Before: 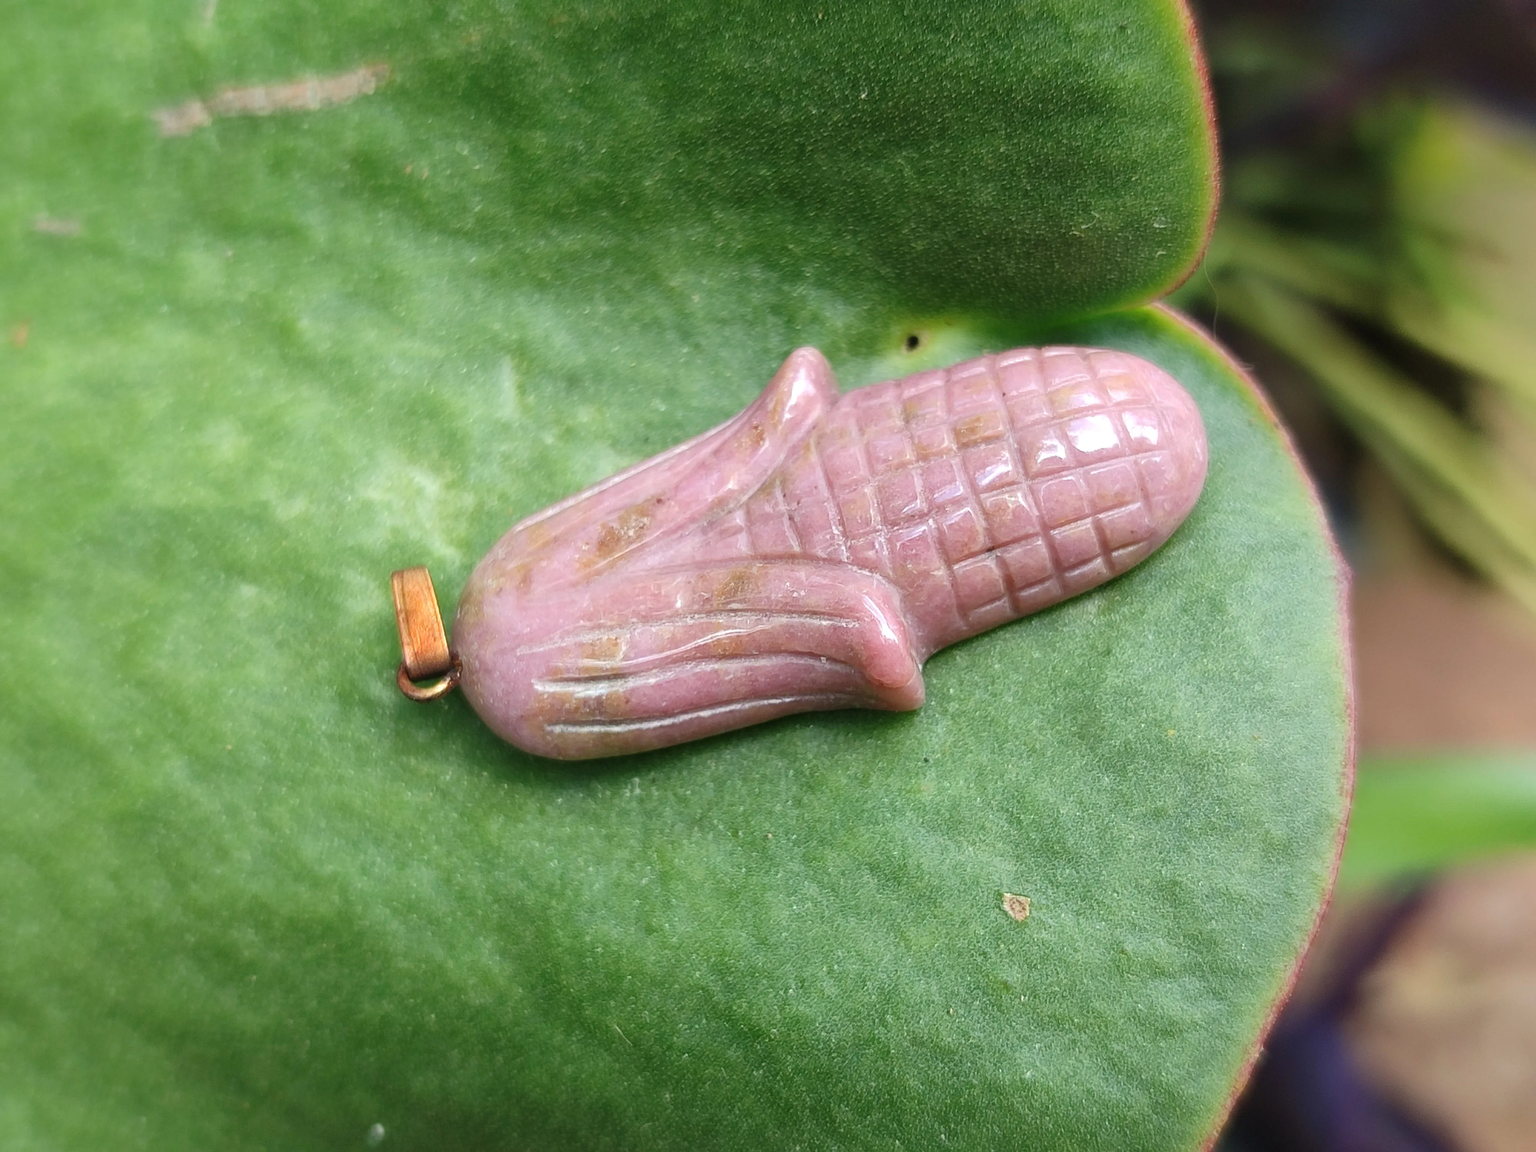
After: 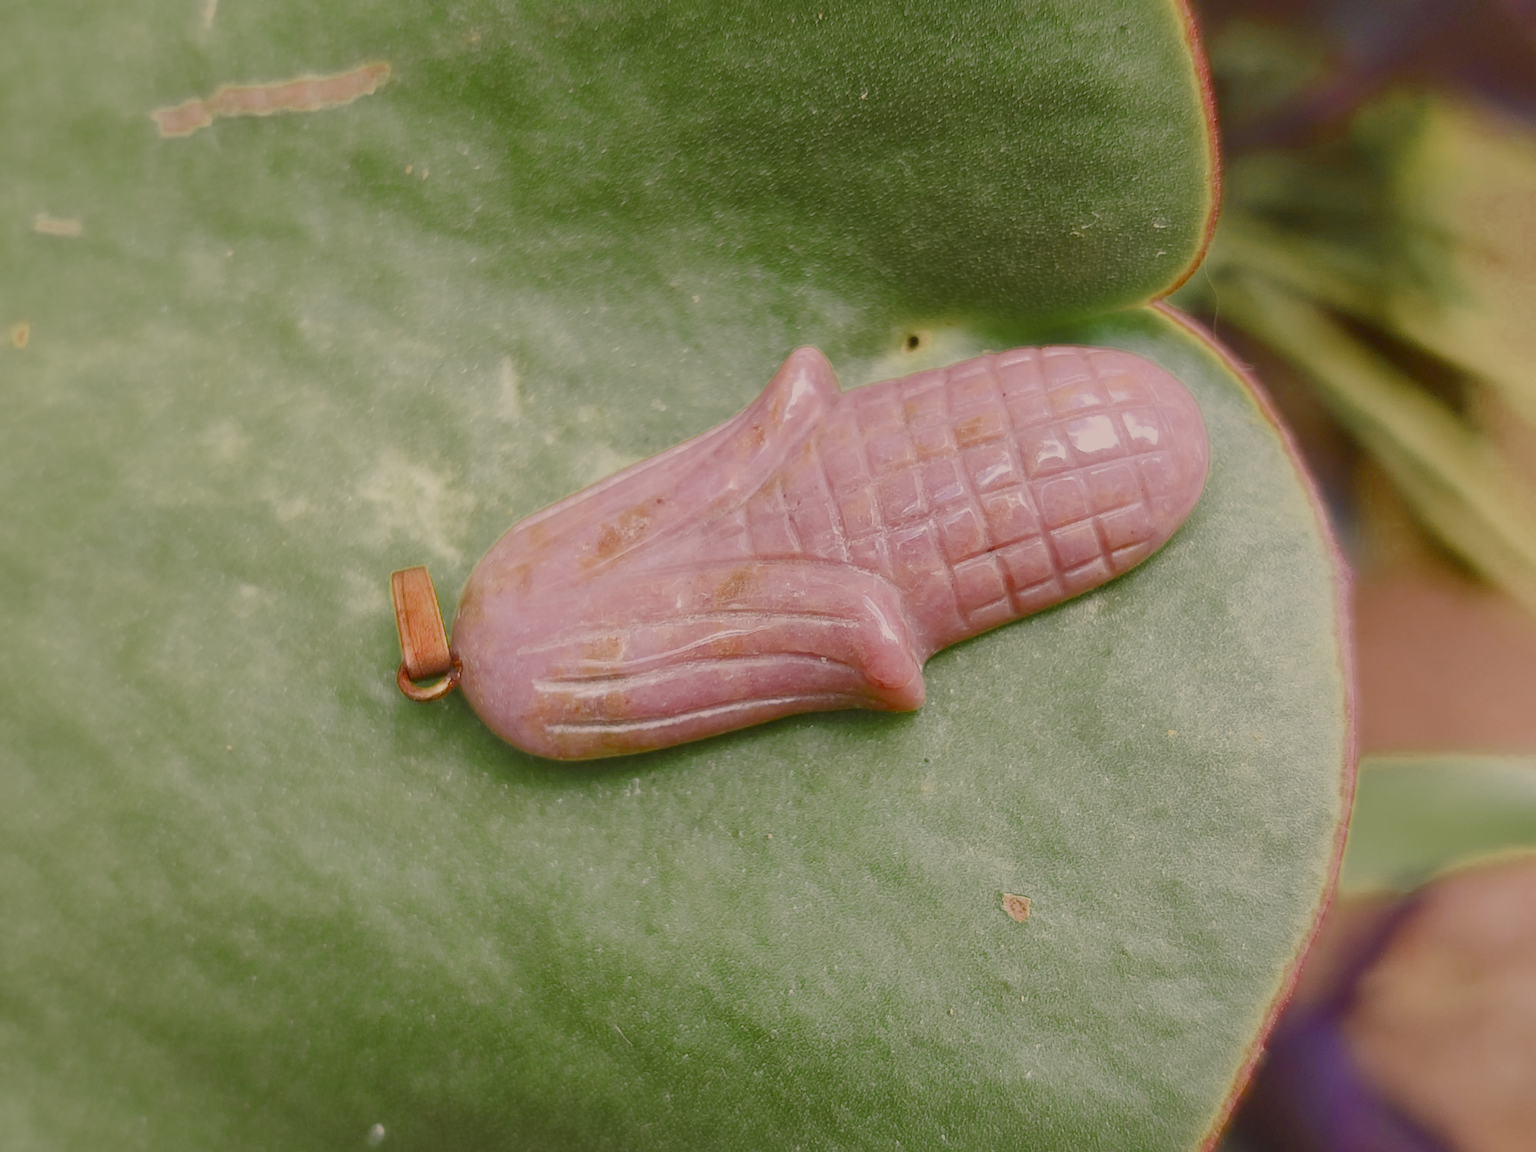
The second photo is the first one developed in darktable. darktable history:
exposure: compensate exposure bias true, compensate highlight preservation false
color correction: highlights a* 10.21, highlights b* 9.79, shadows a* 8.61, shadows b* 7.88, saturation 0.8
contrast brightness saturation: saturation -0.05
color zones: curves: ch0 [(0.11, 0.396) (0.195, 0.36) (0.25, 0.5) (0.303, 0.412) (0.357, 0.544) (0.75, 0.5) (0.967, 0.328)]; ch1 [(0, 0.468) (0.112, 0.512) (0.202, 0.6) (0.25, 0.5) (0.307, 0.352) (0.357, 0.544) (0.75, 0.5) (0.963, 0.524)]
color balance rgb: shadows lift › chroma 1%, shadows lift › hue 113°, highlights gain › chroma 0.2%, highlights gain › hue 333°, perceptual saturation grading › global saturation 20%, perceptual saturation grading › highlights -50%, perceptual saturation grading › shadows 25%, contrast -30%
base curve: curves: ch0 [(0, 0) (0.262, 0.32) (0.722, 0.705) (1, 1)]
white balance: red 0.982, blue 1.018
